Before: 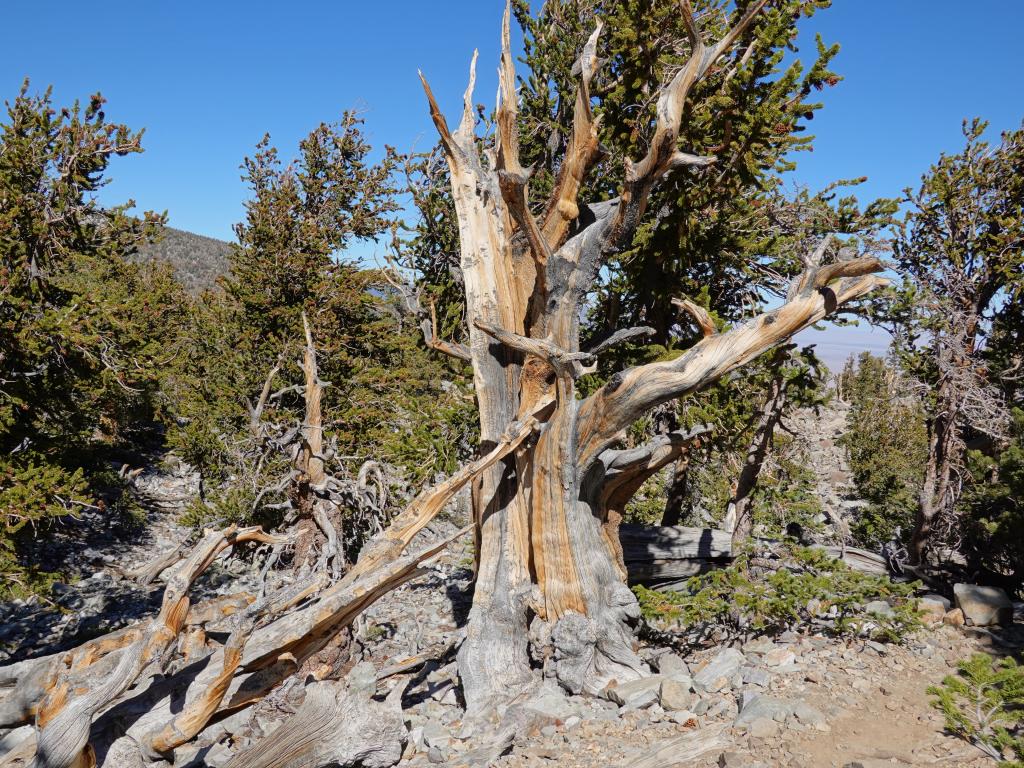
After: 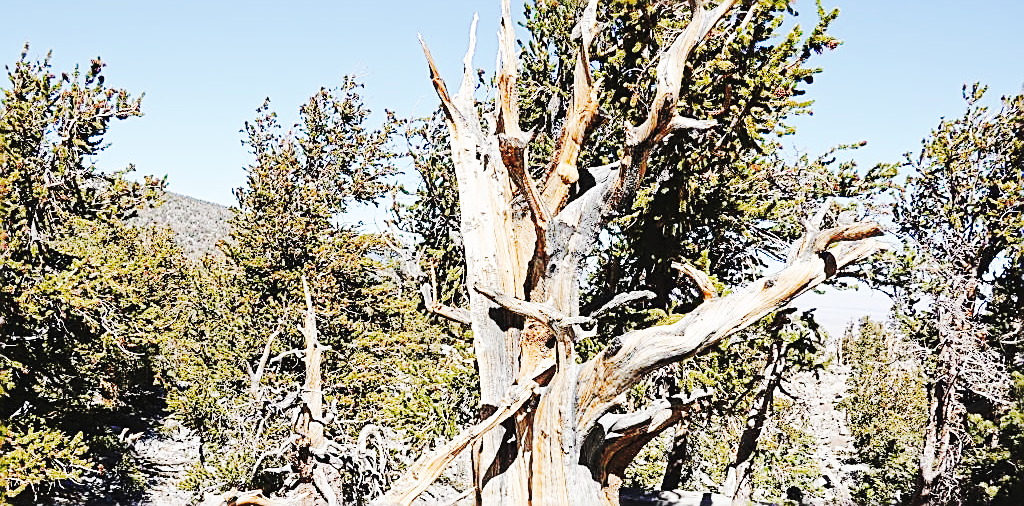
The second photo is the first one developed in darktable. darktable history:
tone curve: curves: ch0 [(0, 0.026) (0.146, 0.158) (0.272, 0.34) (0.453, 0.627) (0.687, 0.829) (1, 1)], preserve colors none
sharpen: amount 0.993
crop and rotate: top 4.752%, bottom 29.312%
color correction: highlights b* -0.036, saturation 0.833
base curve: curves: ch0 [(0, 0) (0.032, 0.037) (0.105, 0.228) (0.435, 0.76) (0.856, 0.983) (1, 1)], preserve colors none
tone equalizer: smoothing diameter 24.89%, edges refinement/feathering 9.61, preserve details guided filter
